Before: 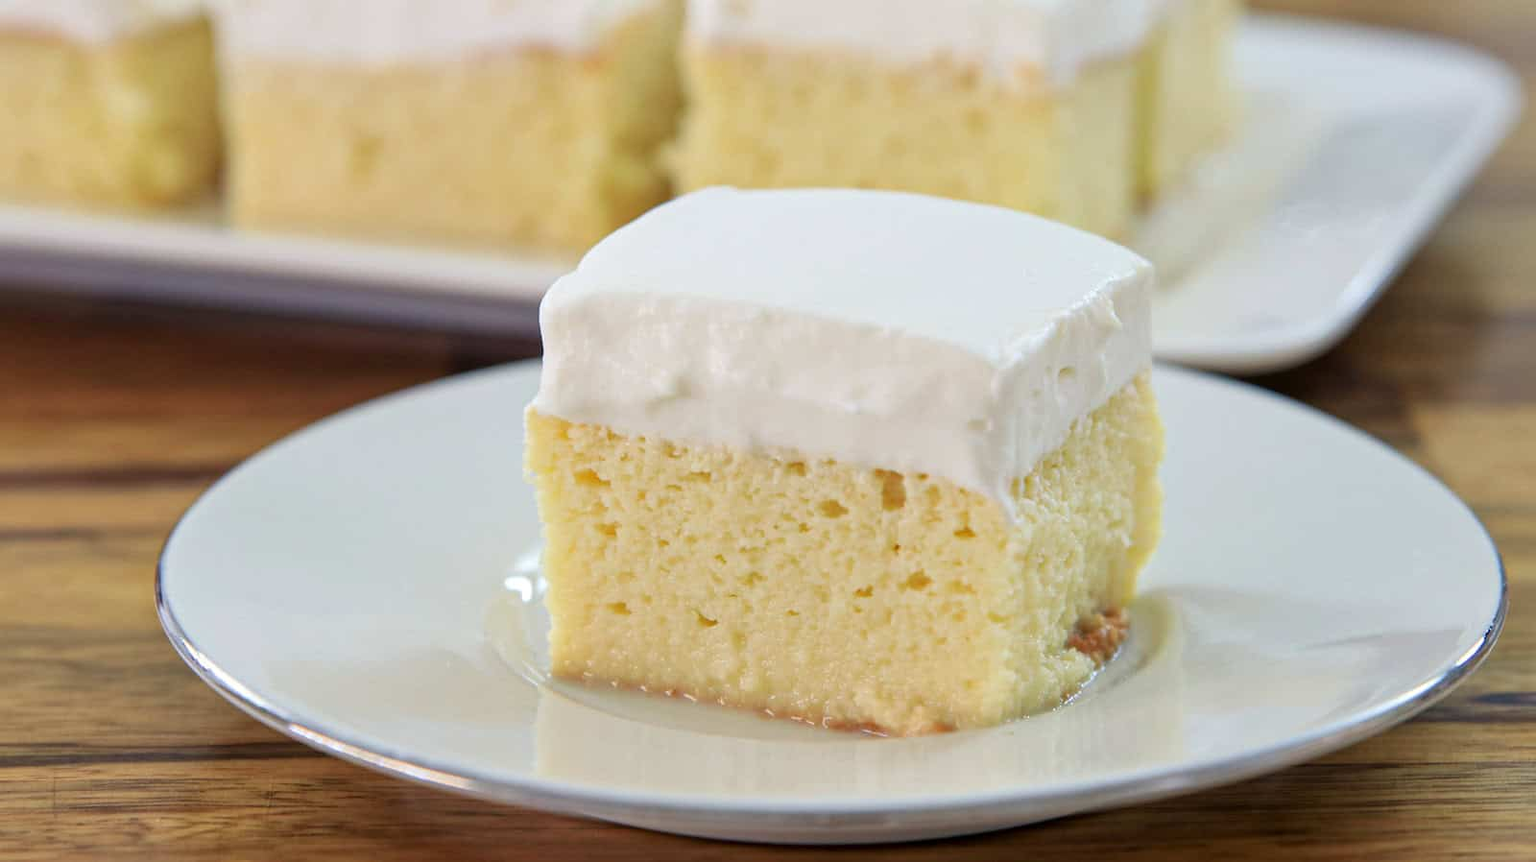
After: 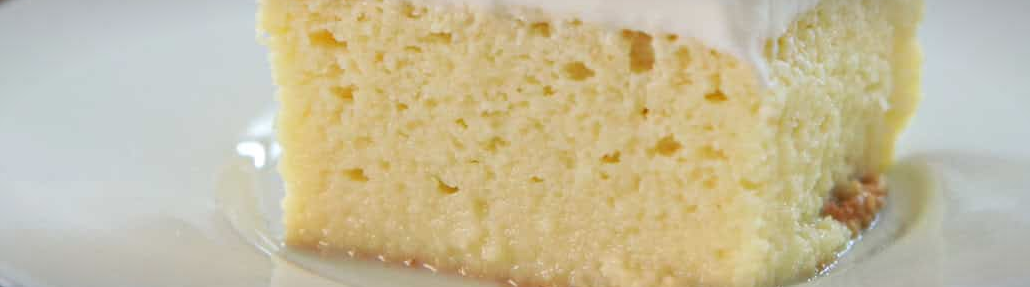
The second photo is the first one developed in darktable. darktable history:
vignetting: fall-off start 100%, fall-off radius 64.94%, automatic ratio true, unbound false
crop: left 18.091%, top 51.13%, right 17.525%, bottom 16.85%
